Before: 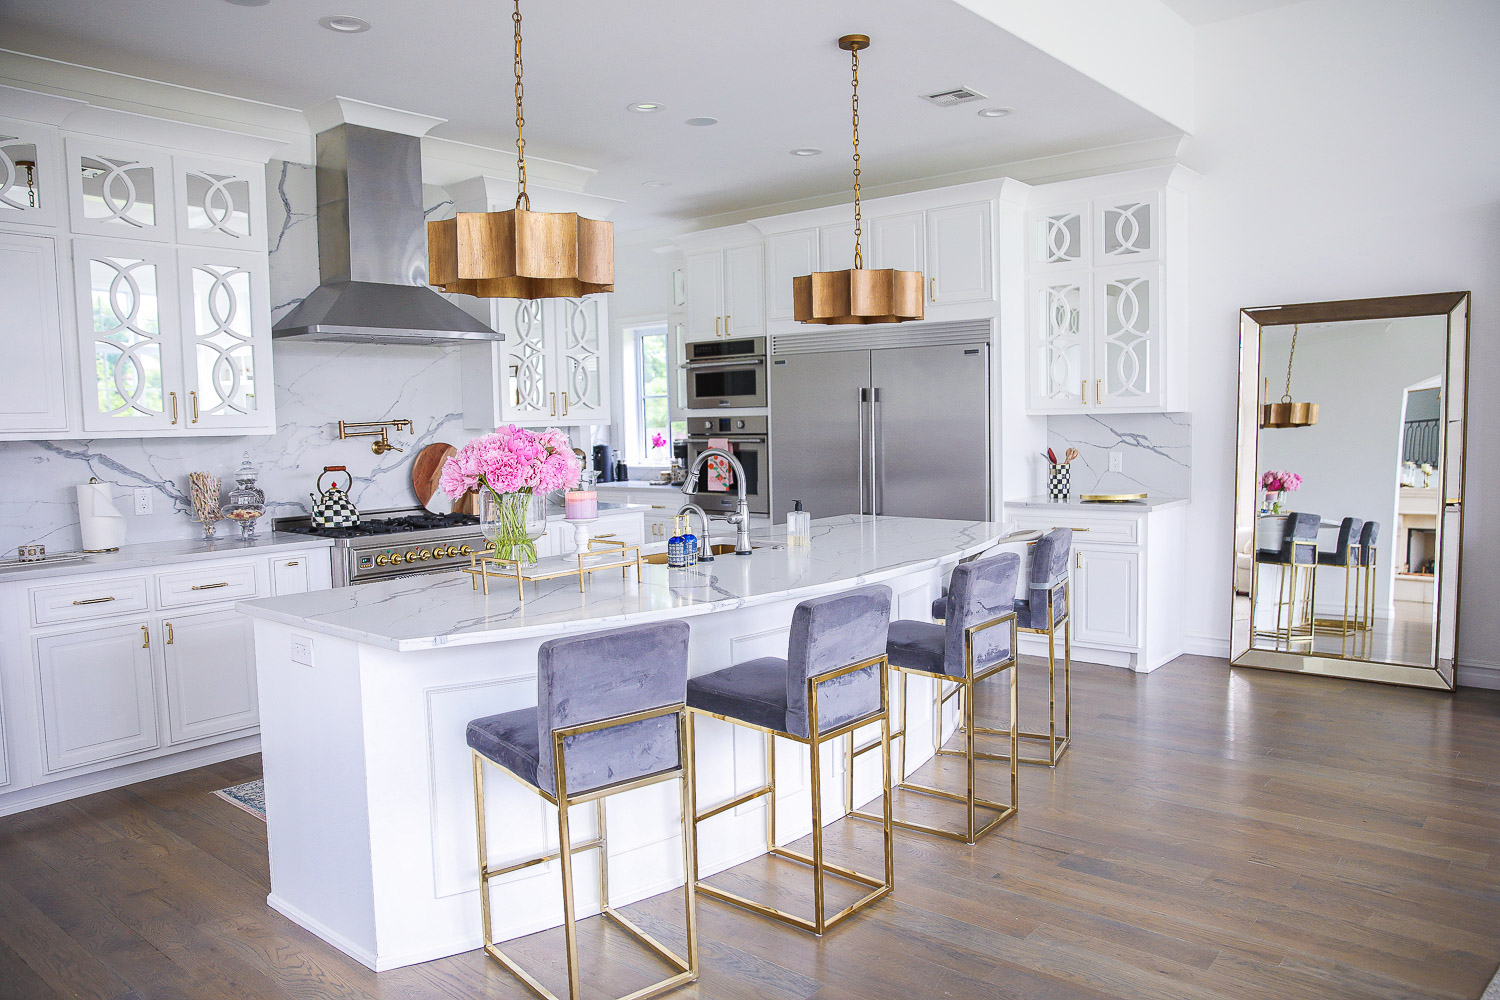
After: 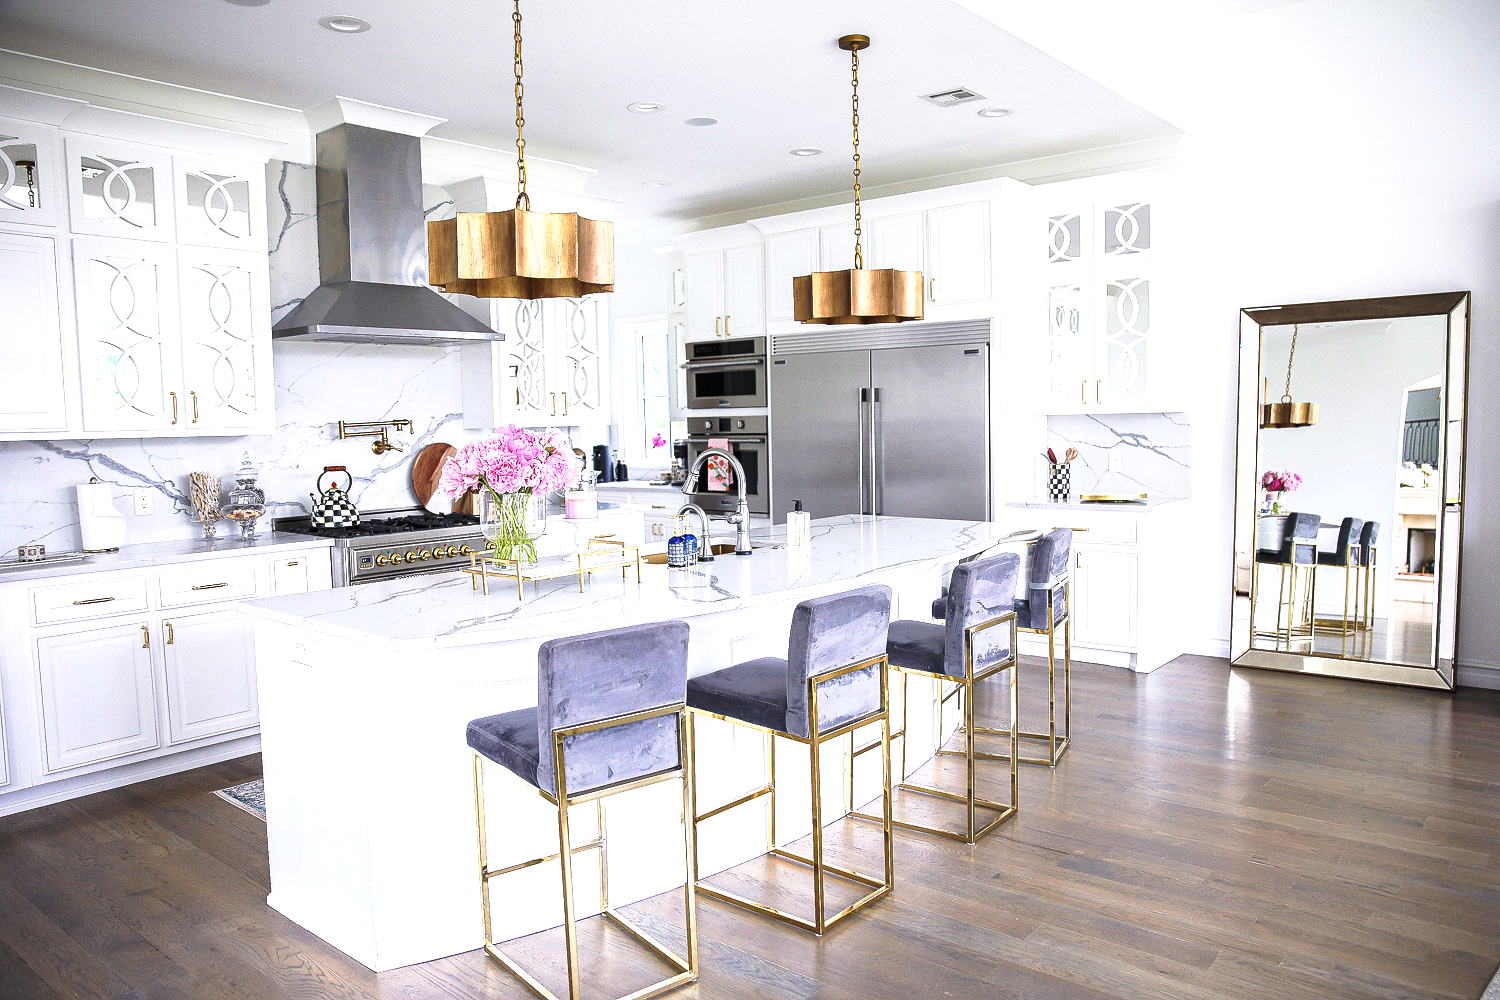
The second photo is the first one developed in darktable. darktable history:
levels: levels [0.029, 0.545, 0.971]
tone curve: curves: ch0 [(0, 0.021) (0.059, 0.053) (0.197, 0.191) (0.32, 0.311) (0.495, 0.505) (0.725, 0.731) (0.89, 0.919) (1, 1)]; ch1 [(0, 0) (0.094, 0.081) (0.285, 0.299) (0.401, 0.424) (0.453, 0.439) (0.495, 0.496) (0.54, 0.55) (0.615, 0.637) (0.657, 0.683) (1, 1)]; ch2 [(0, 0) (0.257, 0.217) (0.43, 0.421) (0.498, 0.507) (0.547, 0.539) (0.595, 0.56) (0.644, 0.599) (1, 1)], preserve colors none
exposure: exposure 0.527 EV, compensate highlight preservation false
